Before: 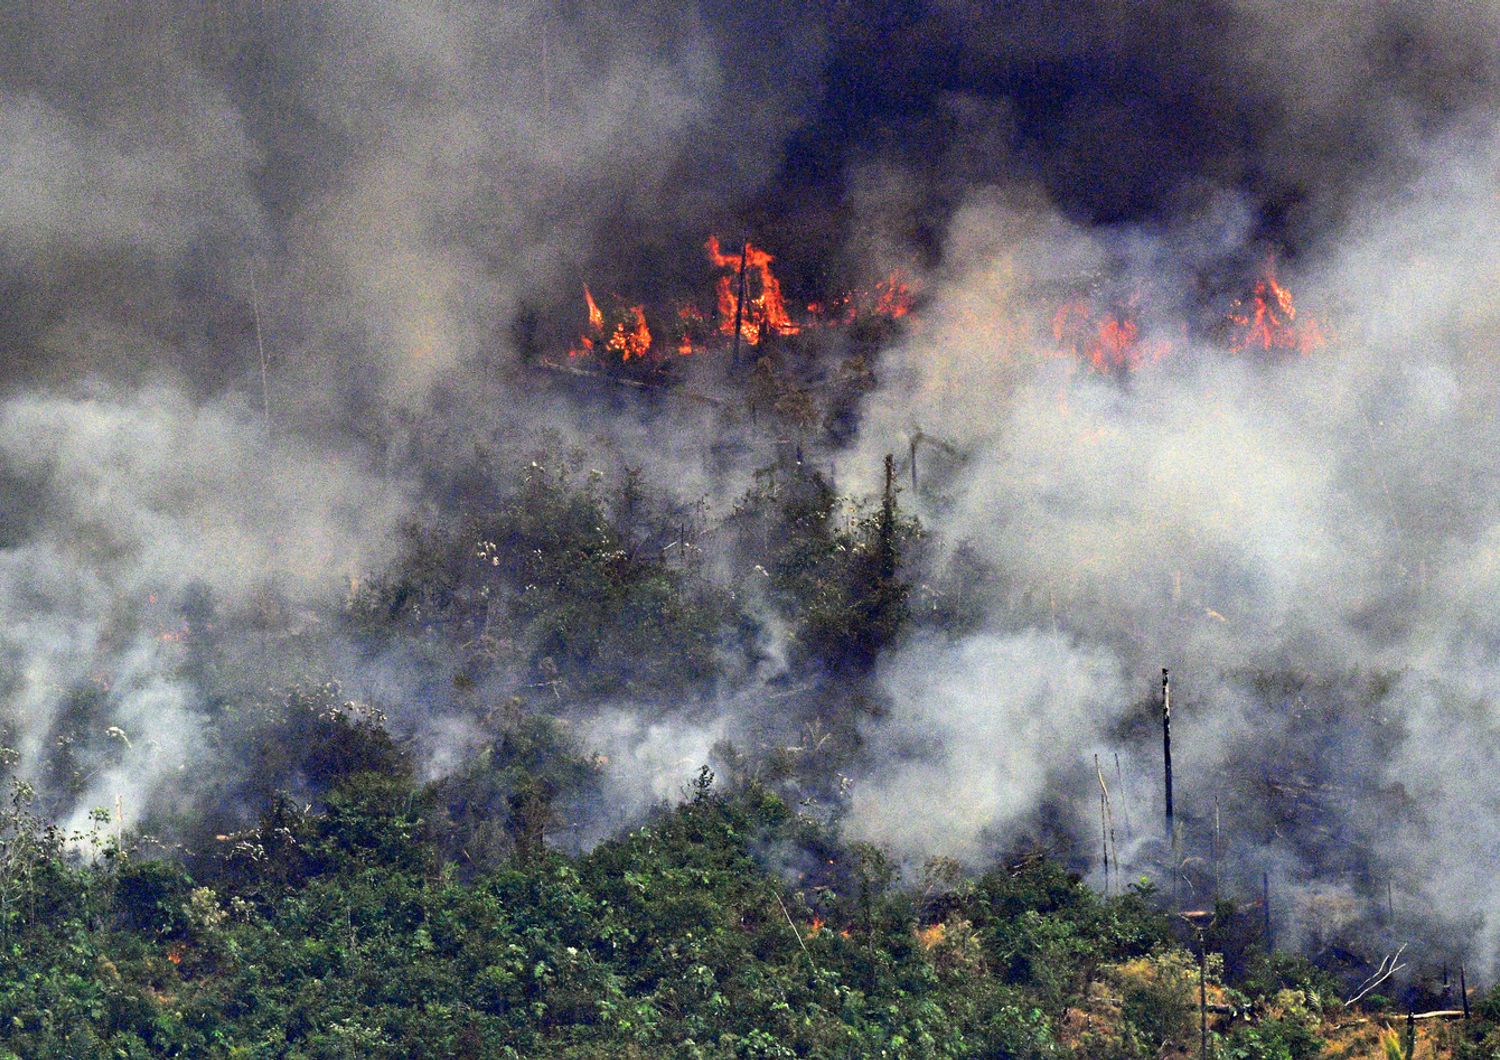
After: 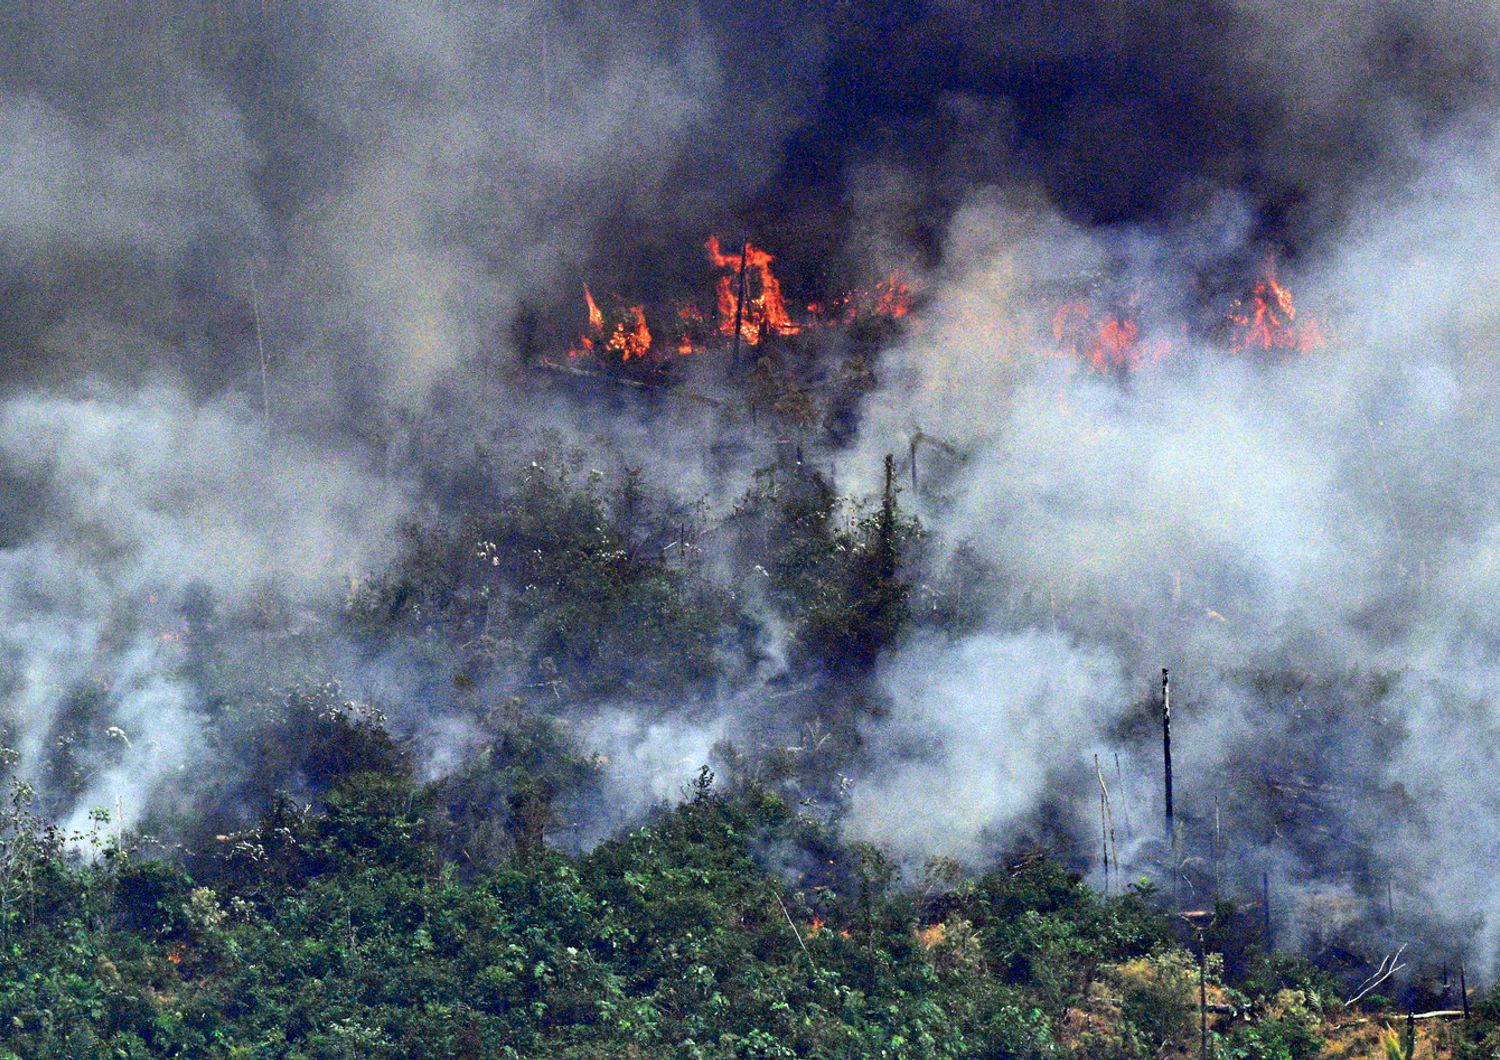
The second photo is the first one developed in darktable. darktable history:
color calibration: illuminant custom, x 0.368, y 0.373, temperature 4350.96 K
contrast brightness saturation: contrast 0.081, saturation 0.023
